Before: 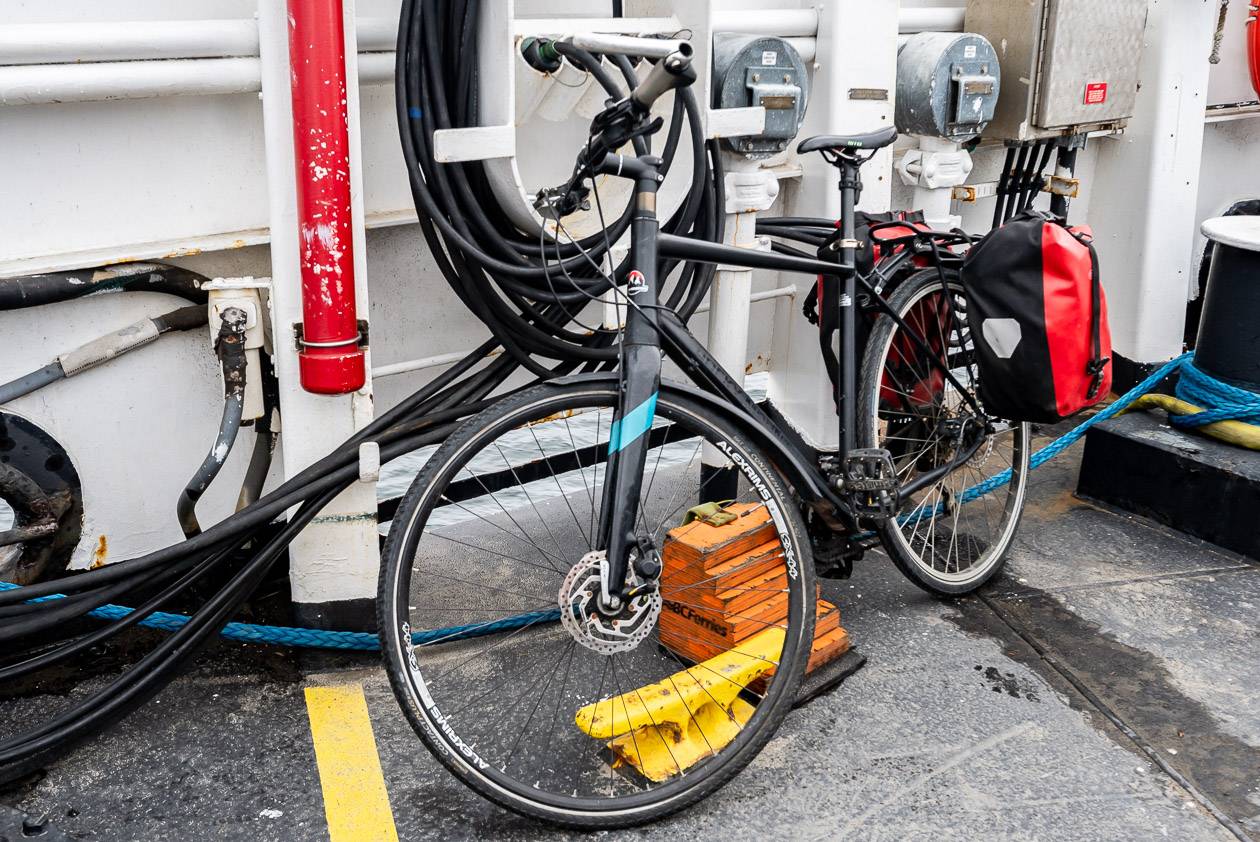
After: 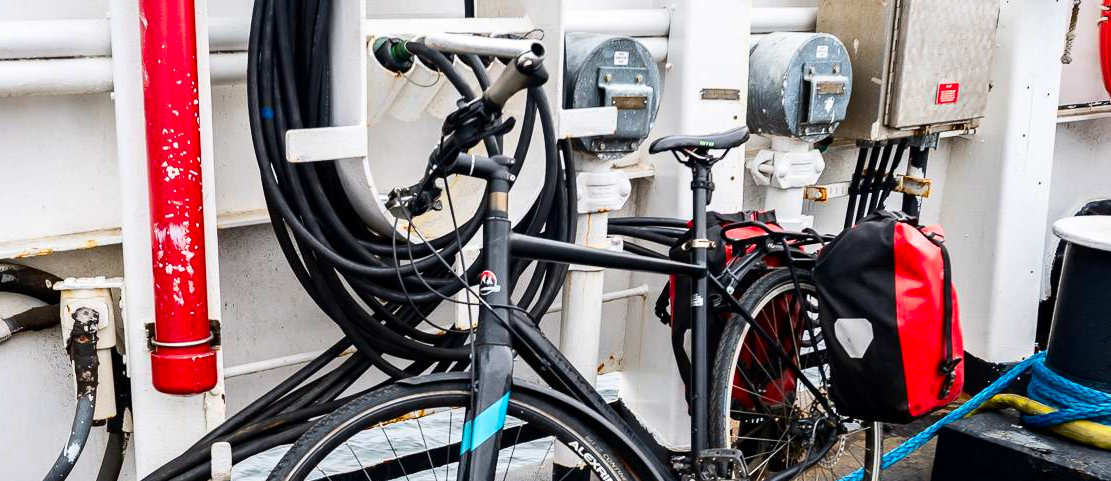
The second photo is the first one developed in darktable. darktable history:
crop and rotate: left 11.812%, bottom 42.776%
contrast brightness saturation: contrast 0.16, saturation 0.32
rotate and perspective: automatic cropping off
